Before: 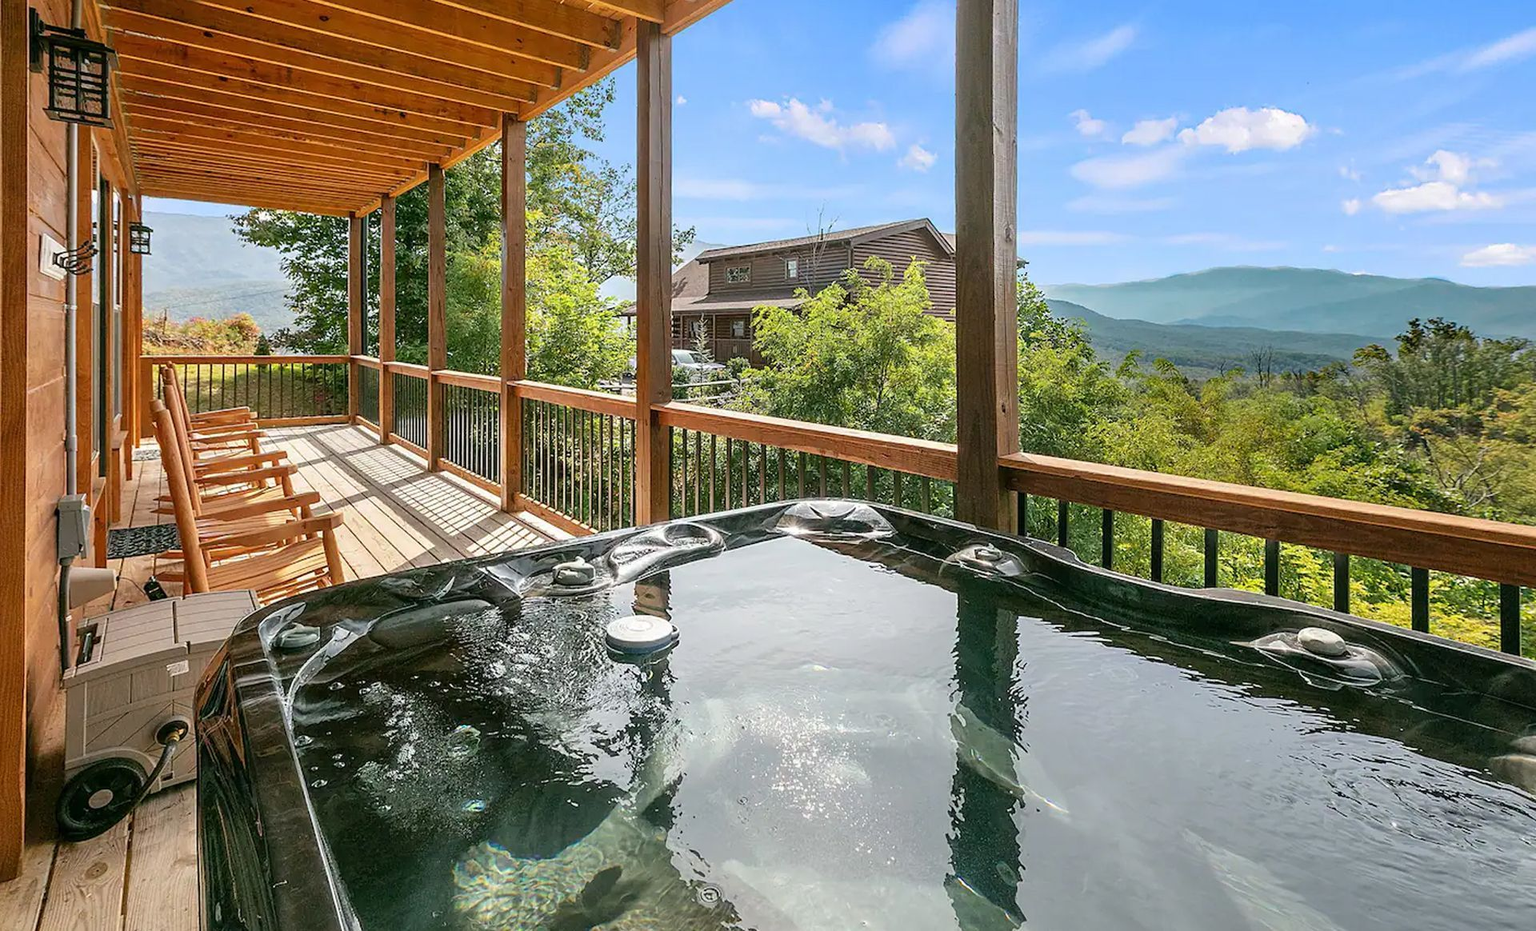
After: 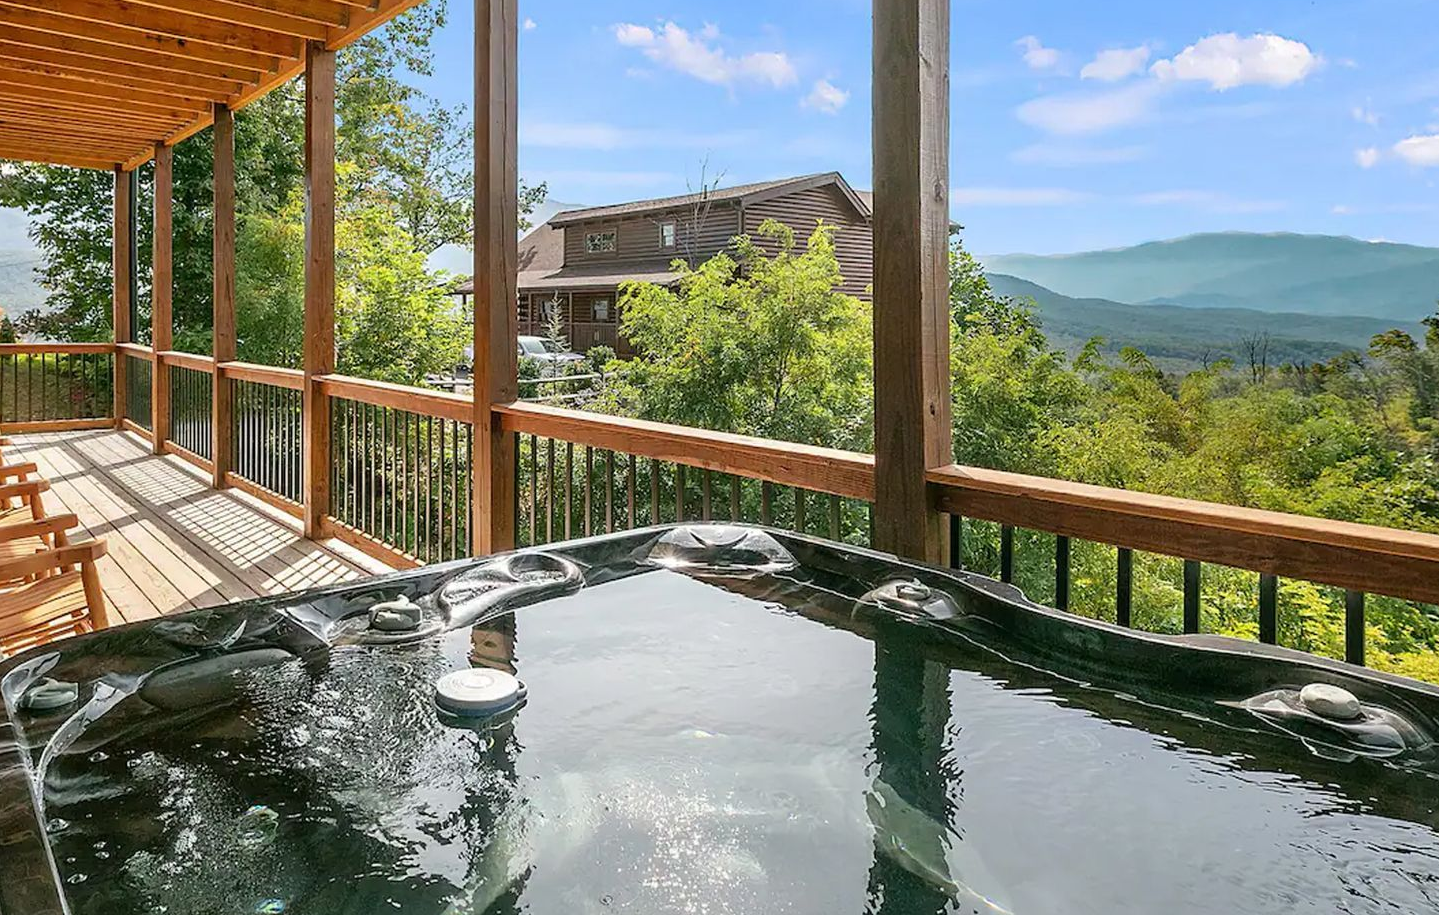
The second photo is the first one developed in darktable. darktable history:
crop: left 16.798%, top 8.686%, right 8.221%, bottom 12.685%
